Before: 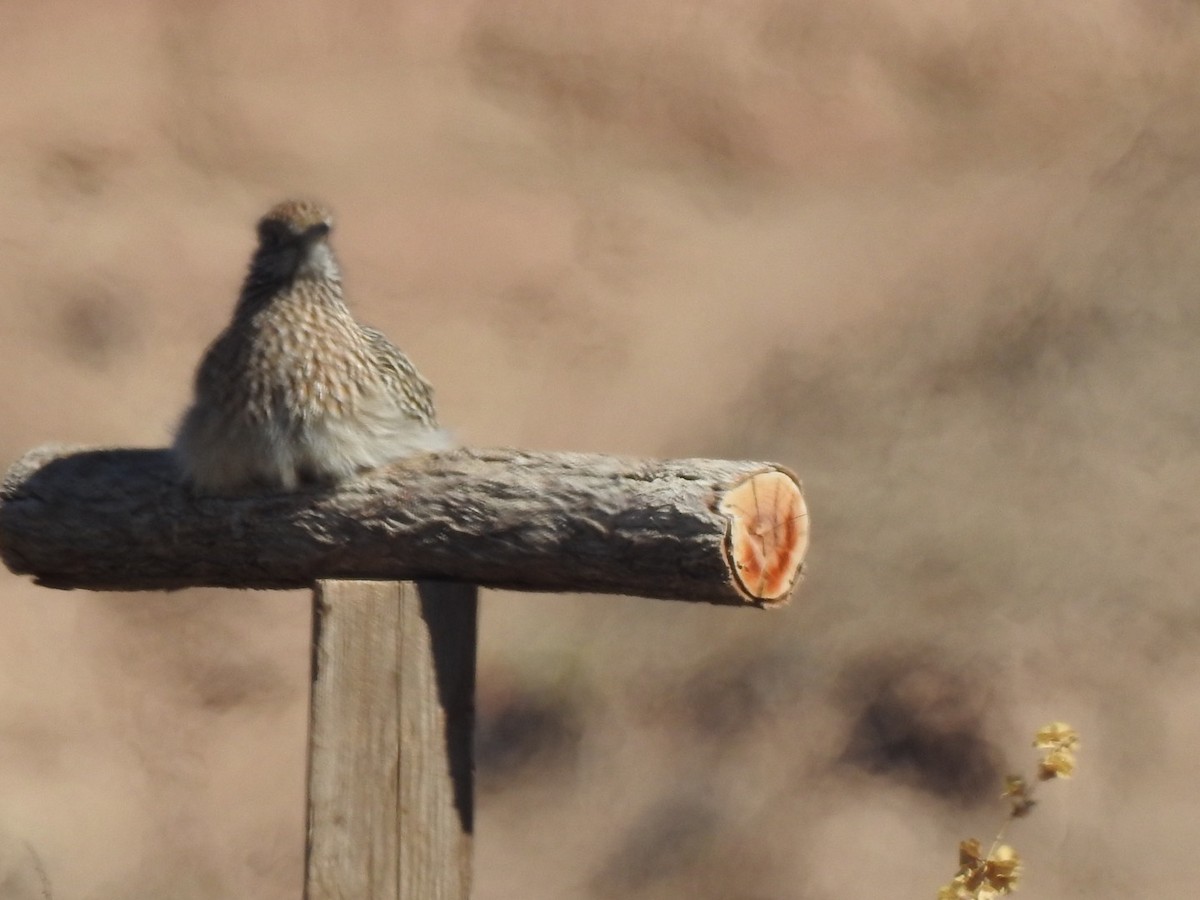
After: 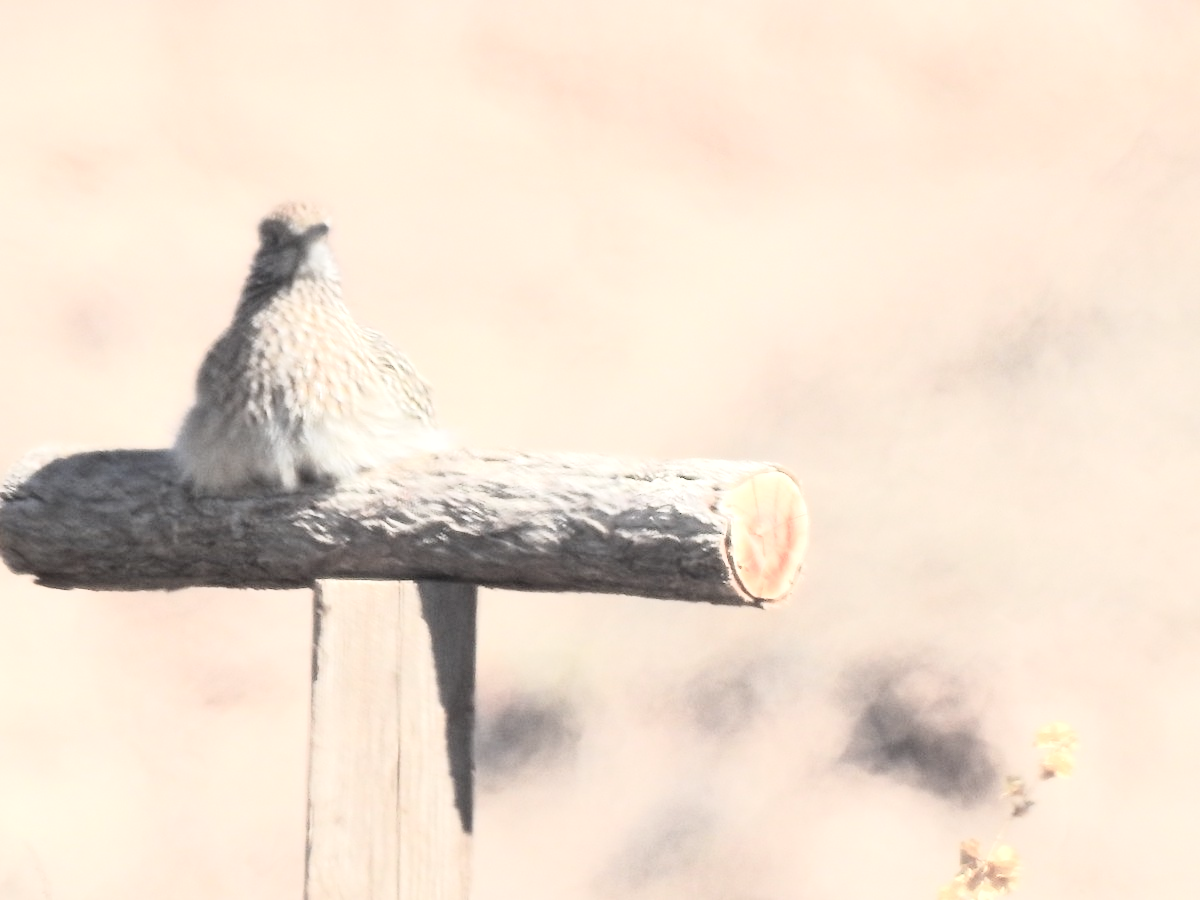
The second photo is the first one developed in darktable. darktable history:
exposure: exposure 1 EV, compensate highlight preservation false
contrast brightness saturation: contrast 0.03, brightness 0.06, saturation 0.13
color balance rgb: linear chroma grading › global chroma -16.06%, perceptual saturation grading › global saturation -32.85%, global vibrance -23.56%
white balance: red 1.004, blue 1.024
tone curve: curves: ch0 [(0, 0) (0.003, 0.003) (0.011, 0.012) (0.025, 0.028) (0.044, 0.049) (0.069, 0.091) (0.1, 0.144) (0.136, 0.21) (0.177, 0.277) (0.224, 0.352) (0.277, 0.433) (0.335, 0.523) (0.399, 0.613) (0.468, 0.702) (0.543, 0.79) (0.623, 0.867) (0.709, 0.916) (0.801, 0.946) (0.898, 0.972) (1, 1)], color space Lab, independent channels, preserve colors none
